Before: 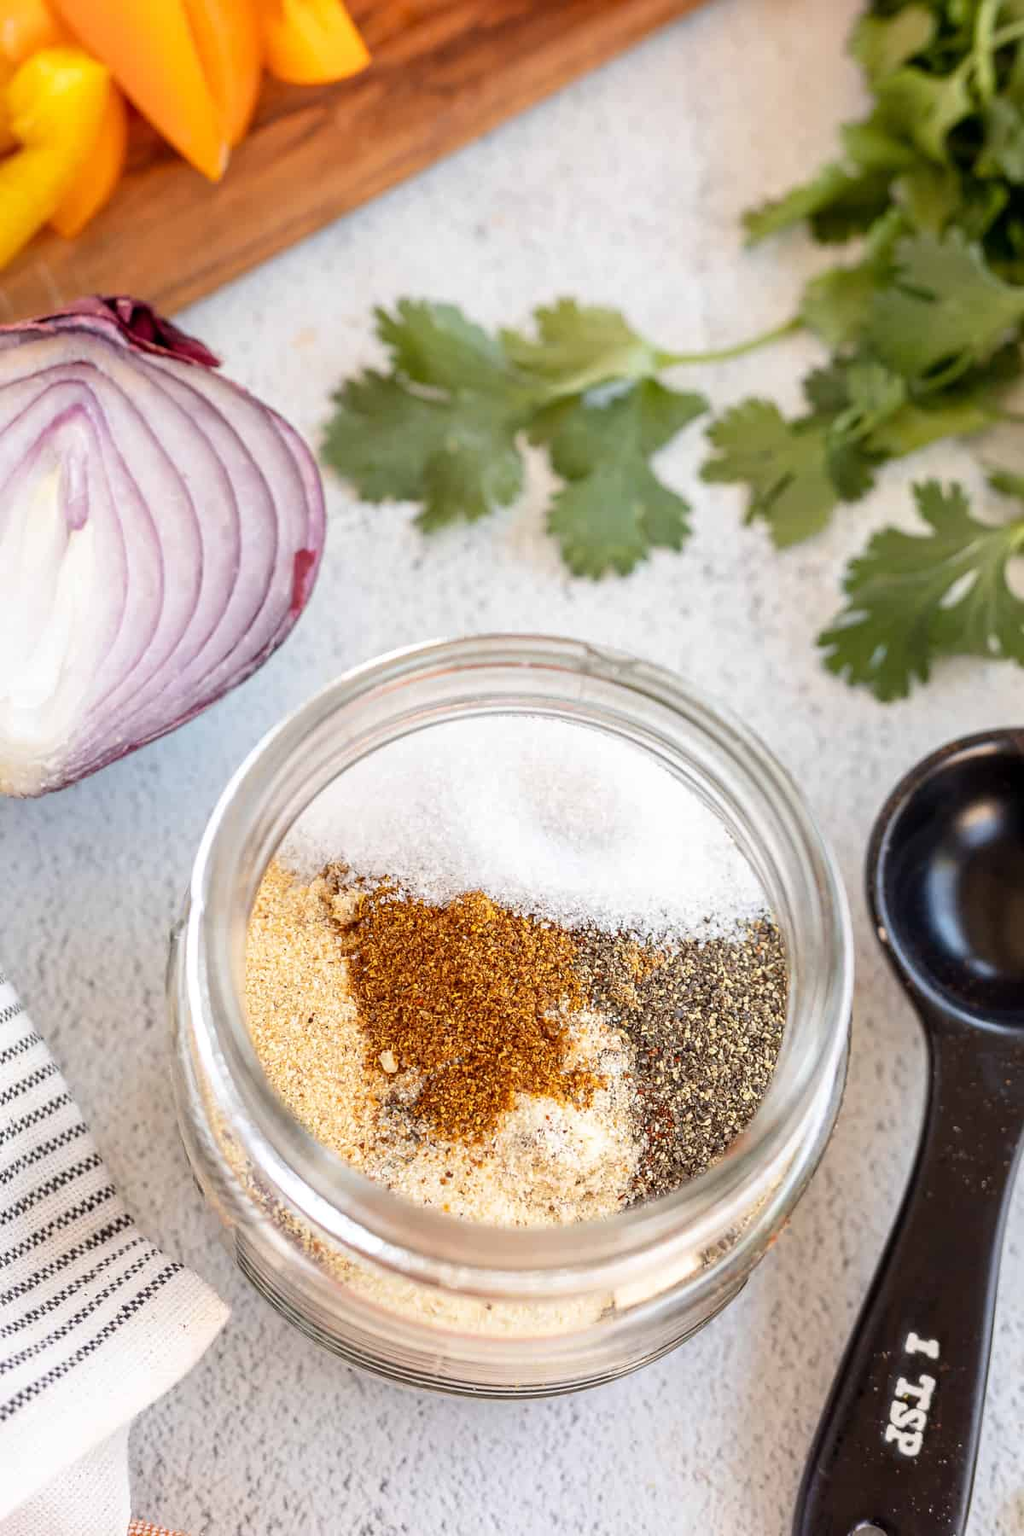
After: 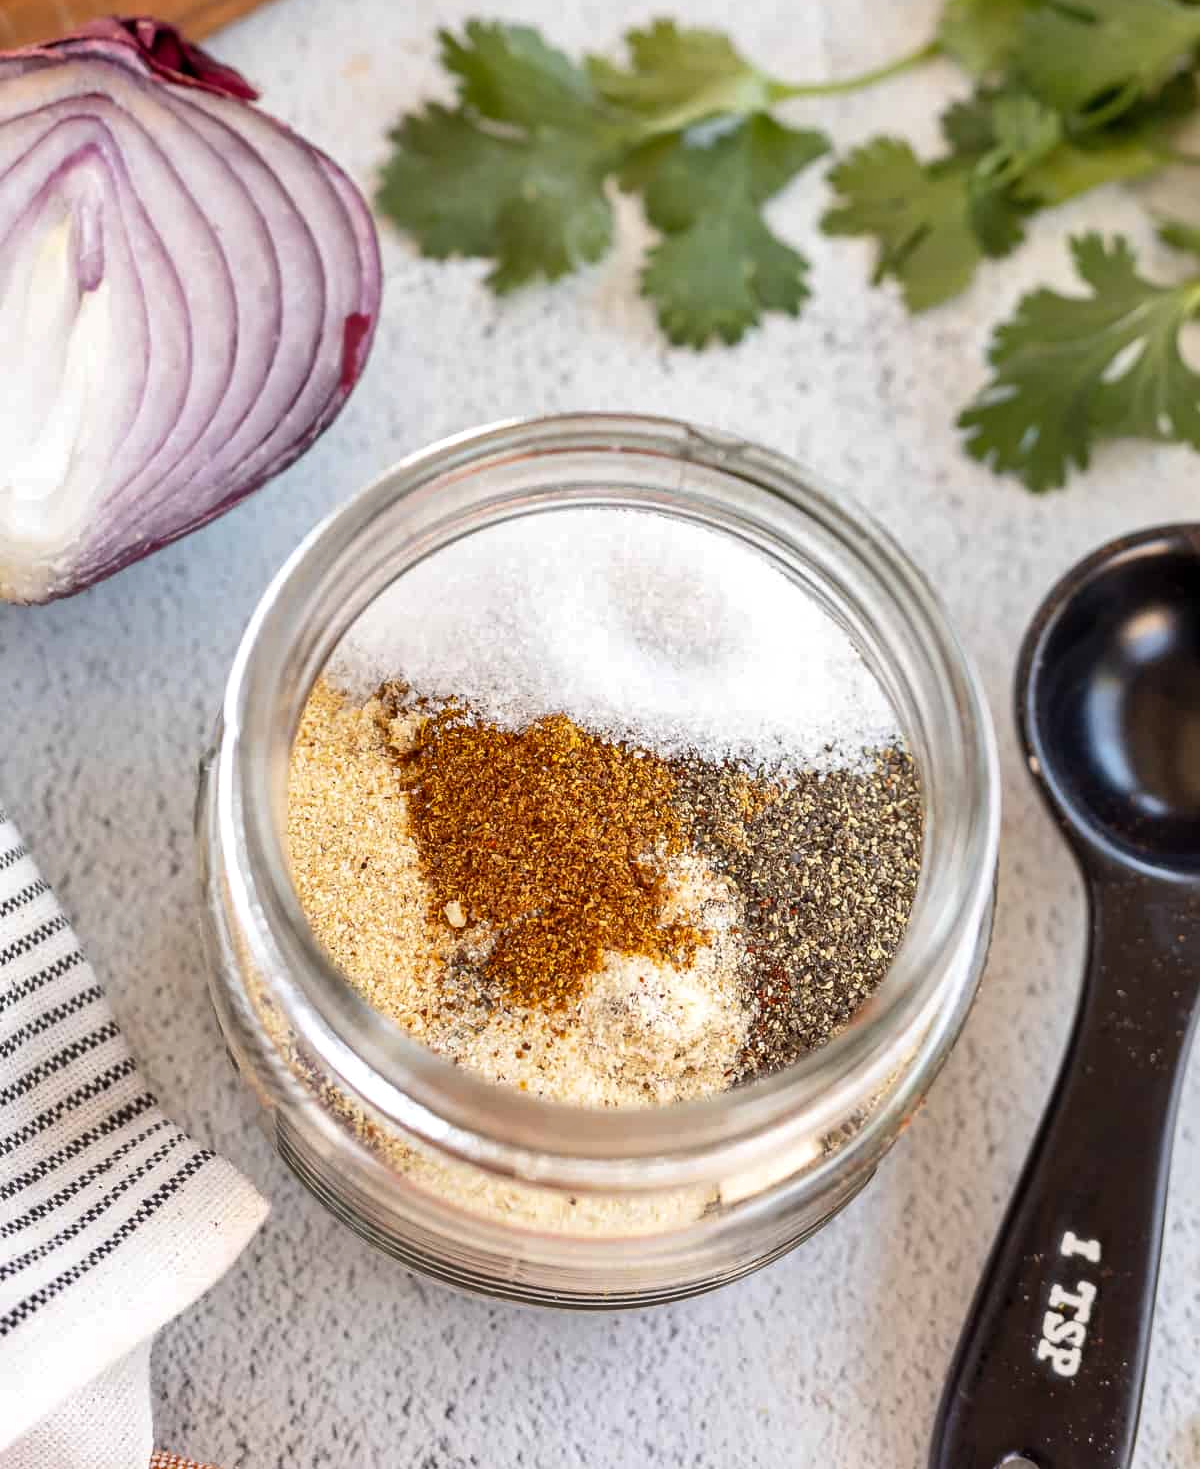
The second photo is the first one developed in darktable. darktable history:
shadows and highlights: white point adjustment 1.1, soften with gaussian
crop and rotate: top 18.387%
